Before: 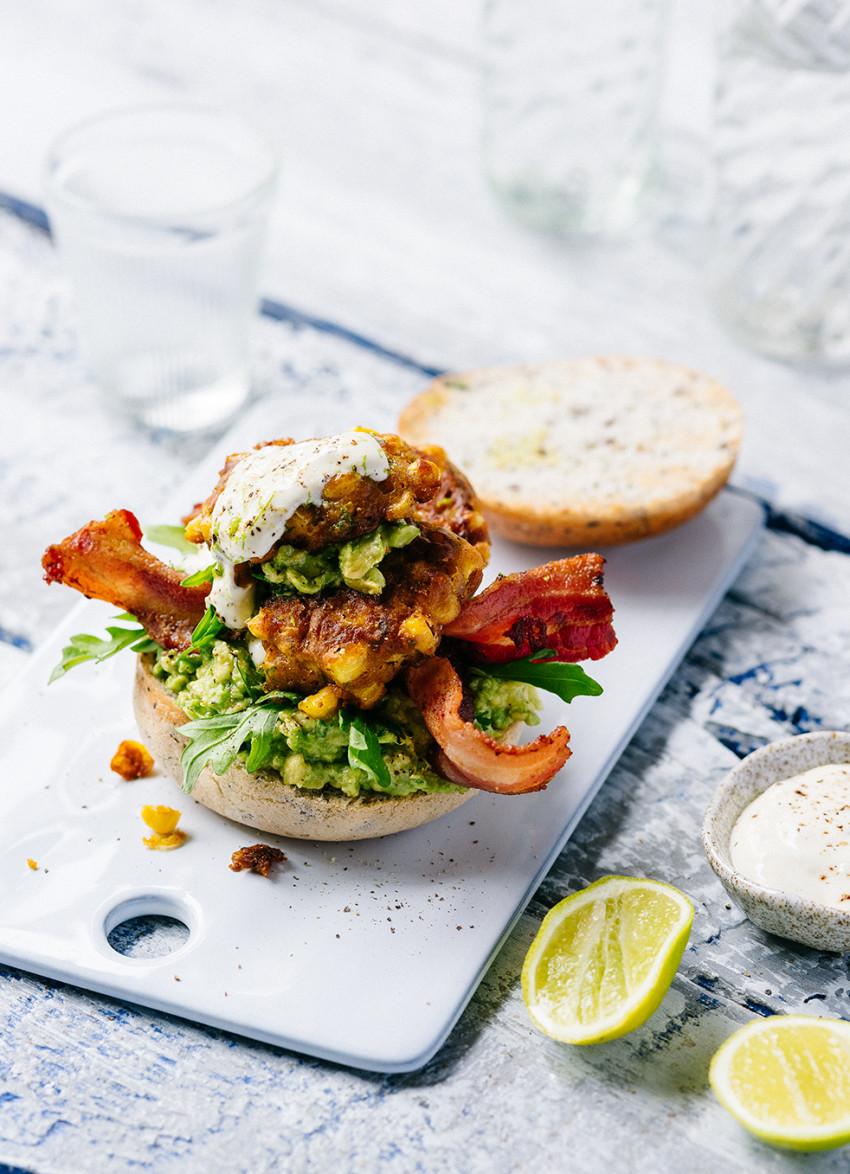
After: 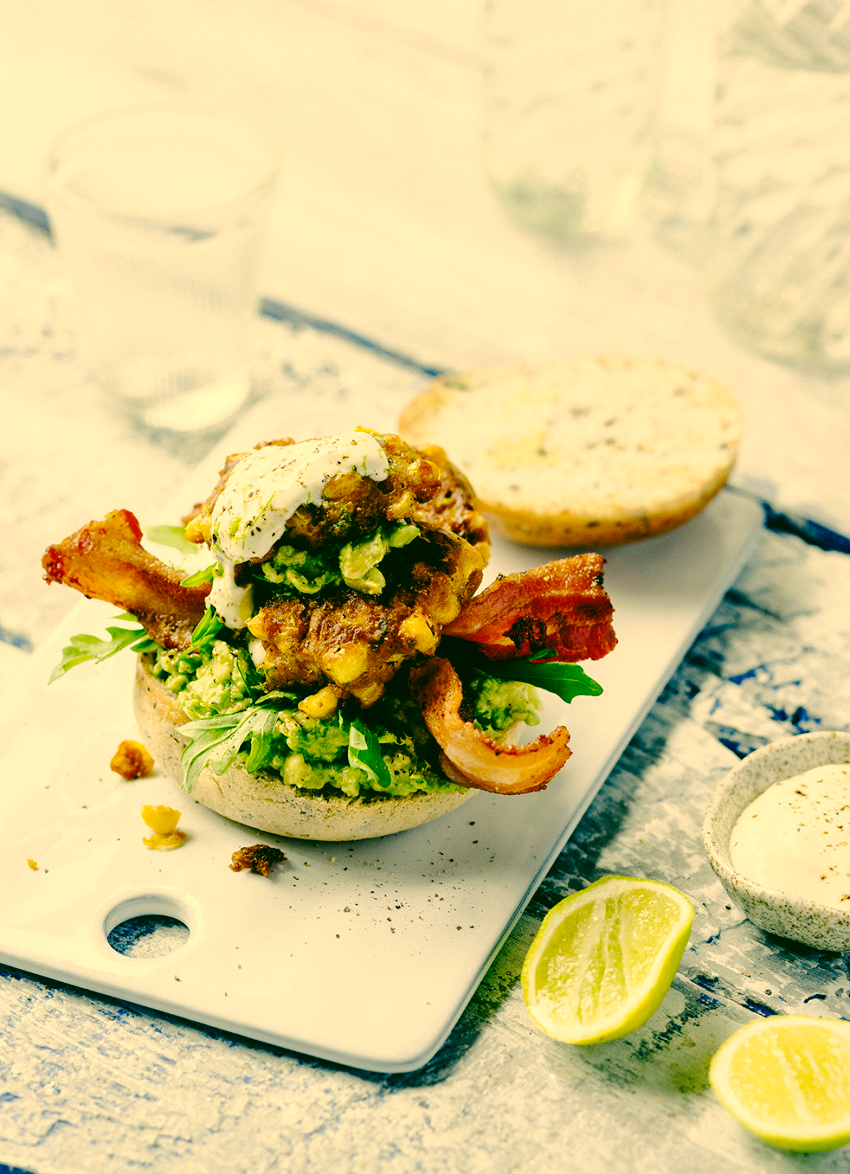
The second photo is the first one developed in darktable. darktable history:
tone curve: curves: ch0 [(0, 0) (0.003, 0.012) (0.011, 0.014) (0.025, 0.019) (0.044, 0.028) (0.069, 0.039) (0.1, 0.056) (0.136, 0.093) (0.177, 0.147) (0.224, 0.214) (0.277, 0.29) (0.335, 0.381) (0.399, 0.476) (0.468, 0.557) (0.543, 0.635) (0.623, 0.697) (0.709, 0.764) (0.801, 0.831) (0.898, 0.917) (1, 1)], preserve colors none
local contrast: mode bilateral grid, contrast 20, coarseness 50, detail 120%, midtone range 0.2
color correction: highlights a* 5.62, highlights b* 33.57, shadows a* -25.86, shadows b* 4.02
